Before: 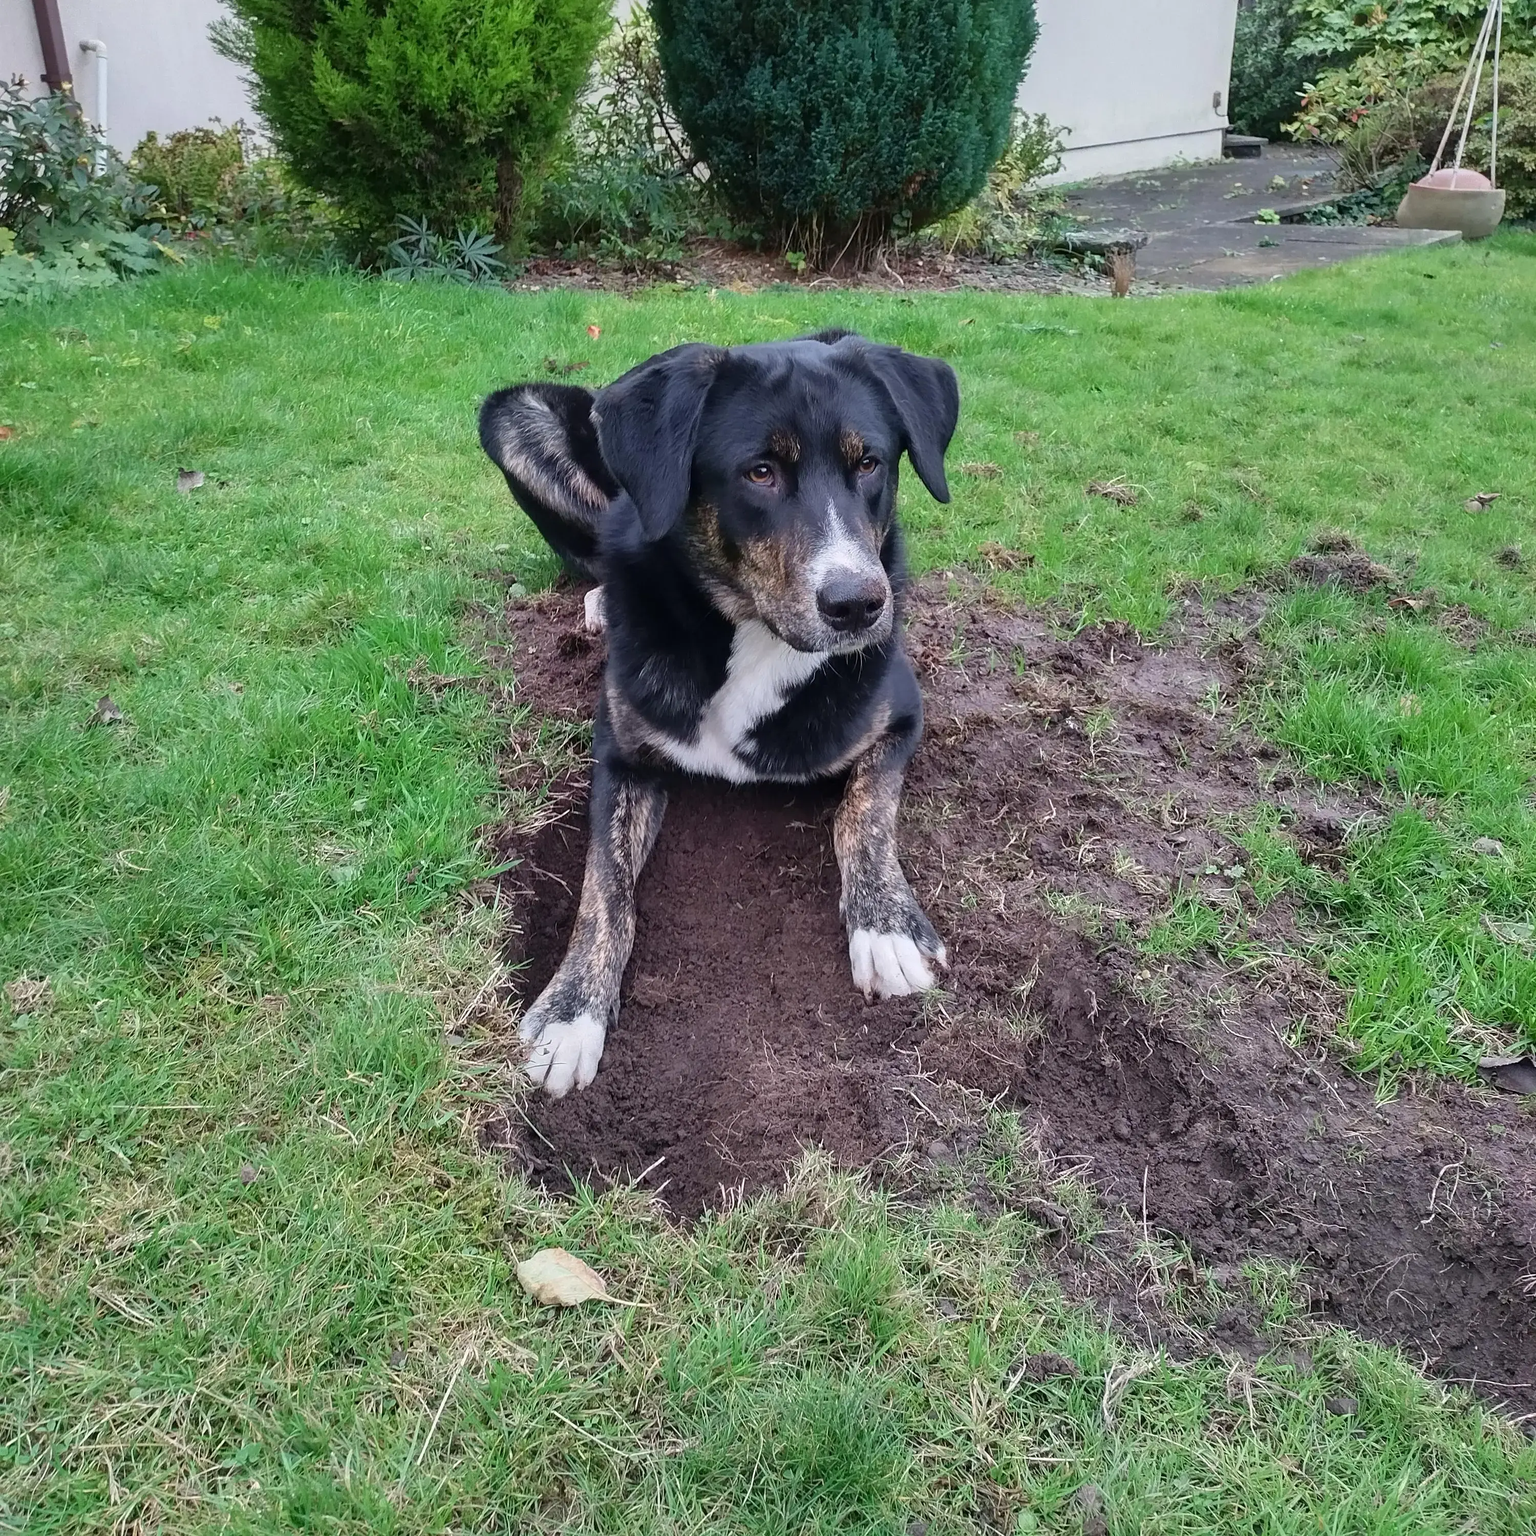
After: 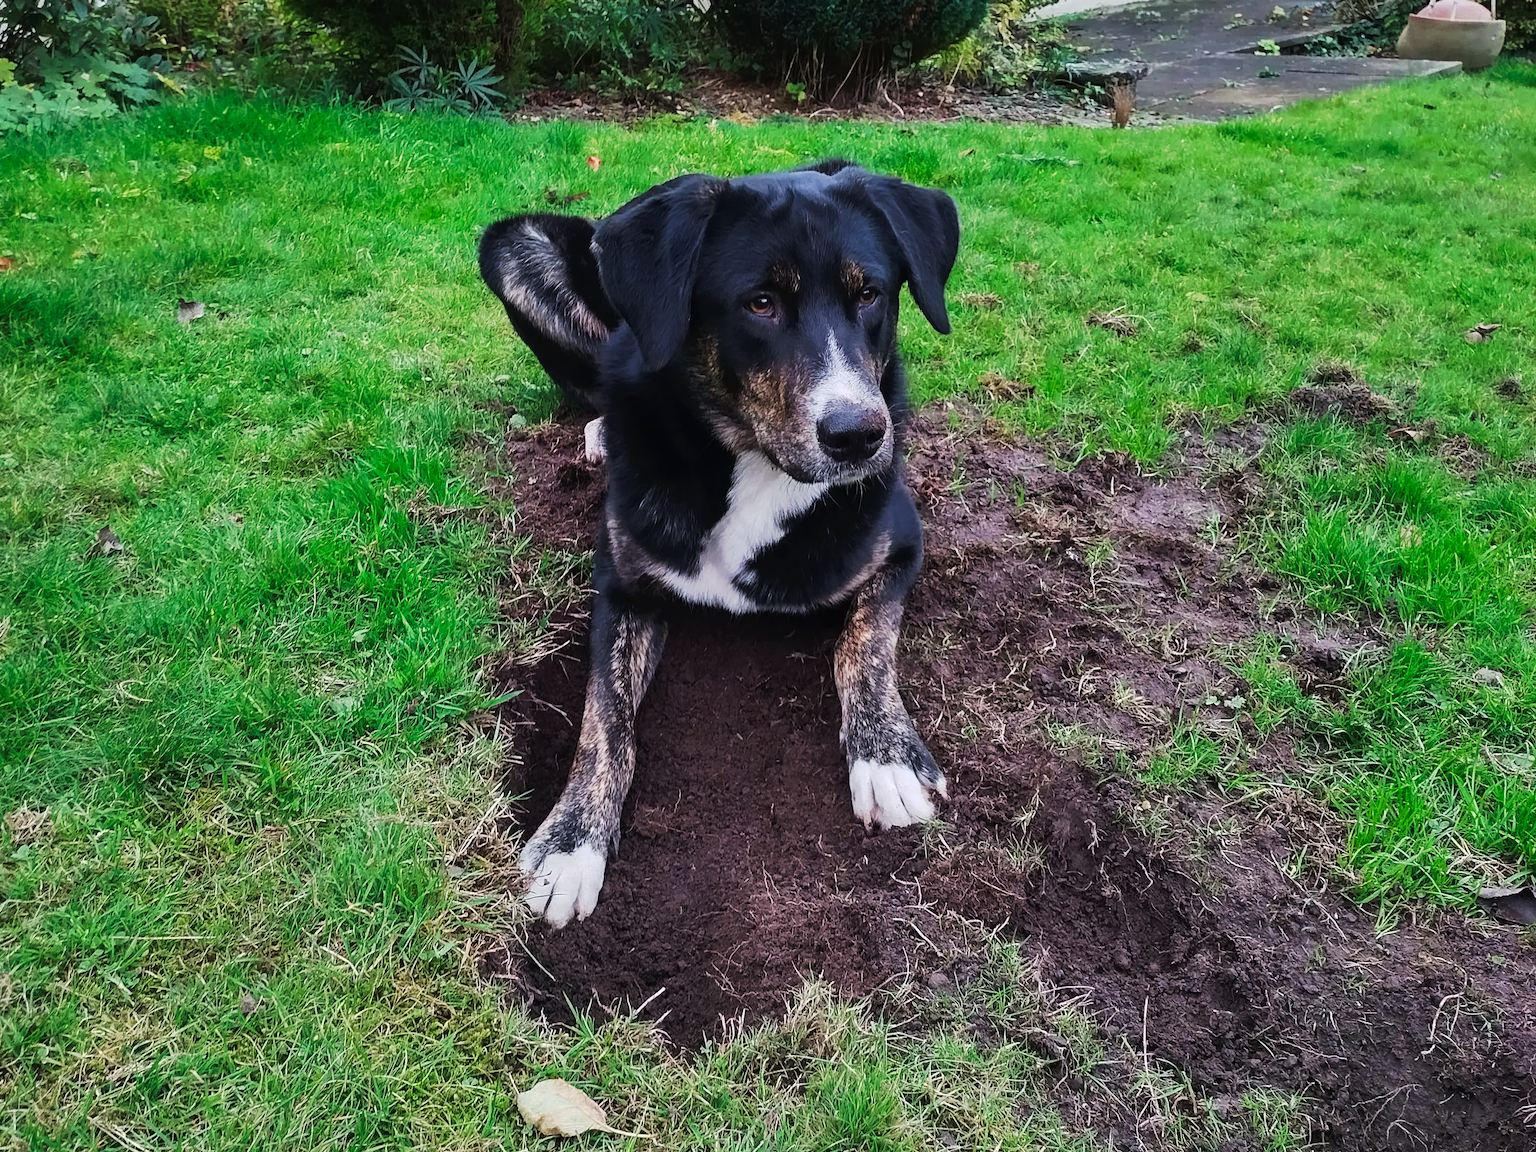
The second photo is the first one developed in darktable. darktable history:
crop: top 11.038%, bottom 13.962%
tone curve: curves: ch0 [(0, 0) (0.003, 0.006) (0.011, 0.011) (0.025, 0.02) (0.044, 0.032) (0.069, 0.035) (0.1, 0.046) (0.136, 0.063) (0.177, 0.089) (0.224, 0.12) (0.277, 0.16) (0.335, 0.206) (0.399, 0.268) (0.468, 0.359) (0.543, 0.466) (0.623, 0.582) (0.709, 0.722) (0.801, 0.808) (0.898, 0.886) (1, 1)], preserve colors none
